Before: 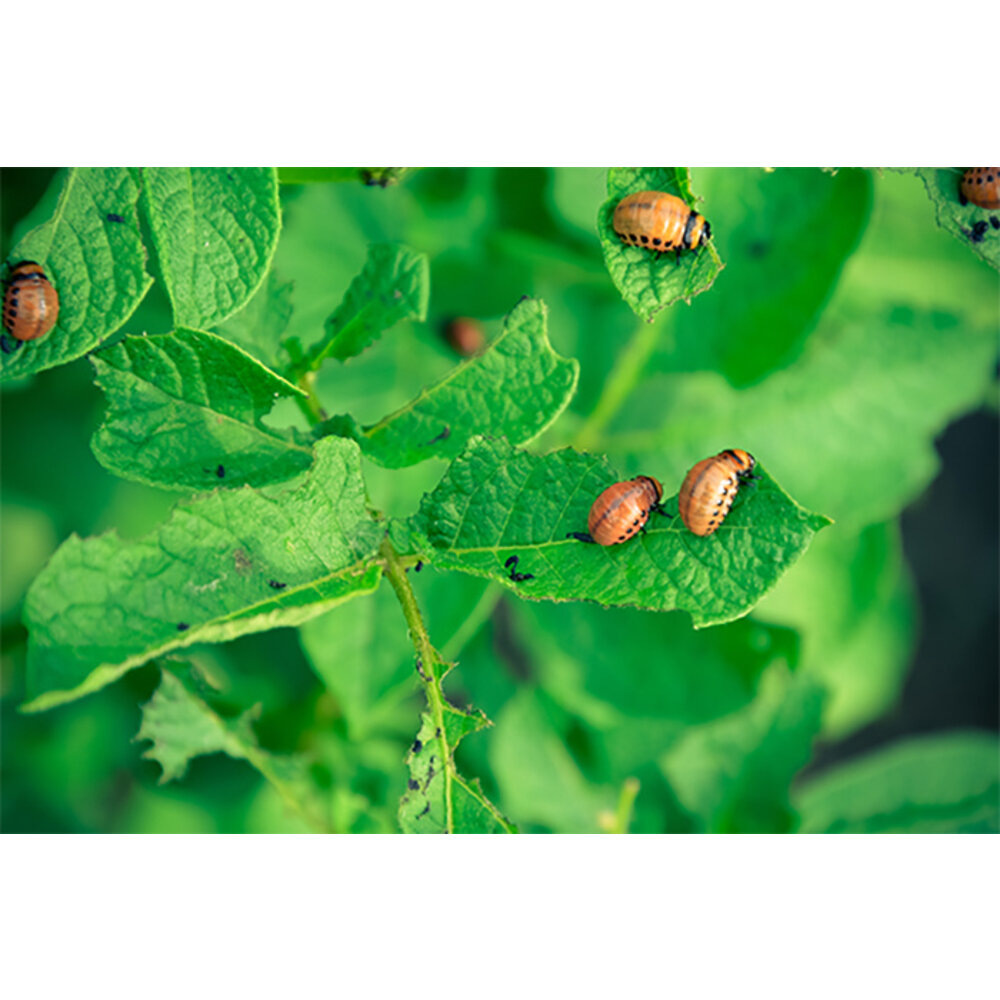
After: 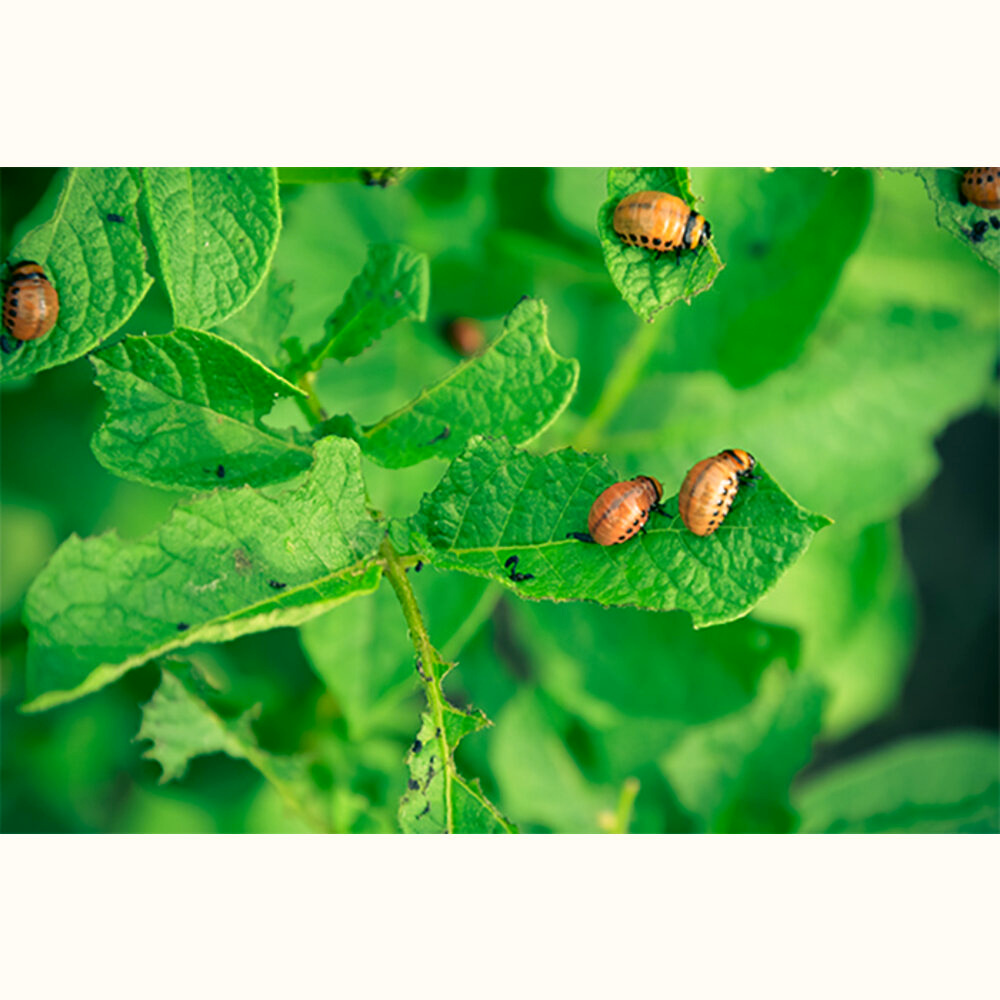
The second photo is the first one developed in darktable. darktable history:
color correction: highlights a* 3.99, highlights b* 4.95, shadows a* -7.12, shadows b* 4.97
